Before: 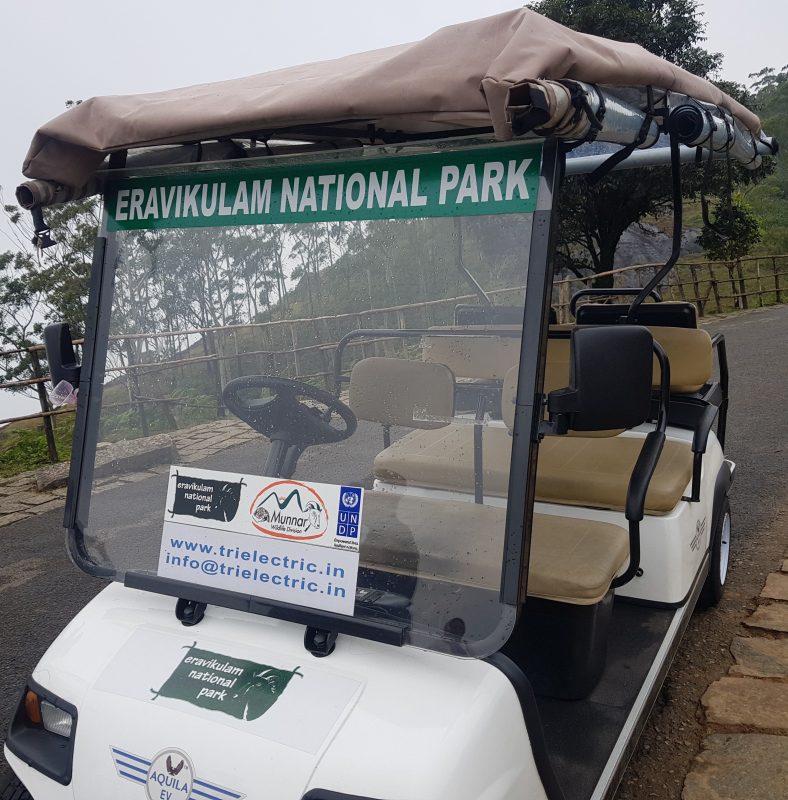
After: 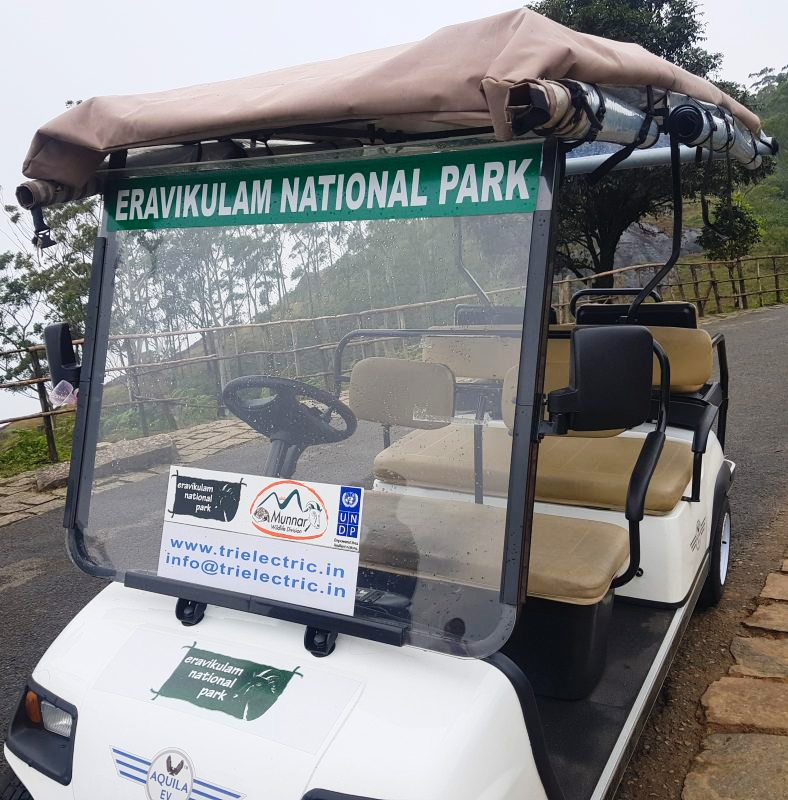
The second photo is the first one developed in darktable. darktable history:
contrast brightness saturation: contrast 0.196, brightness 0.164, saturation 0.229
